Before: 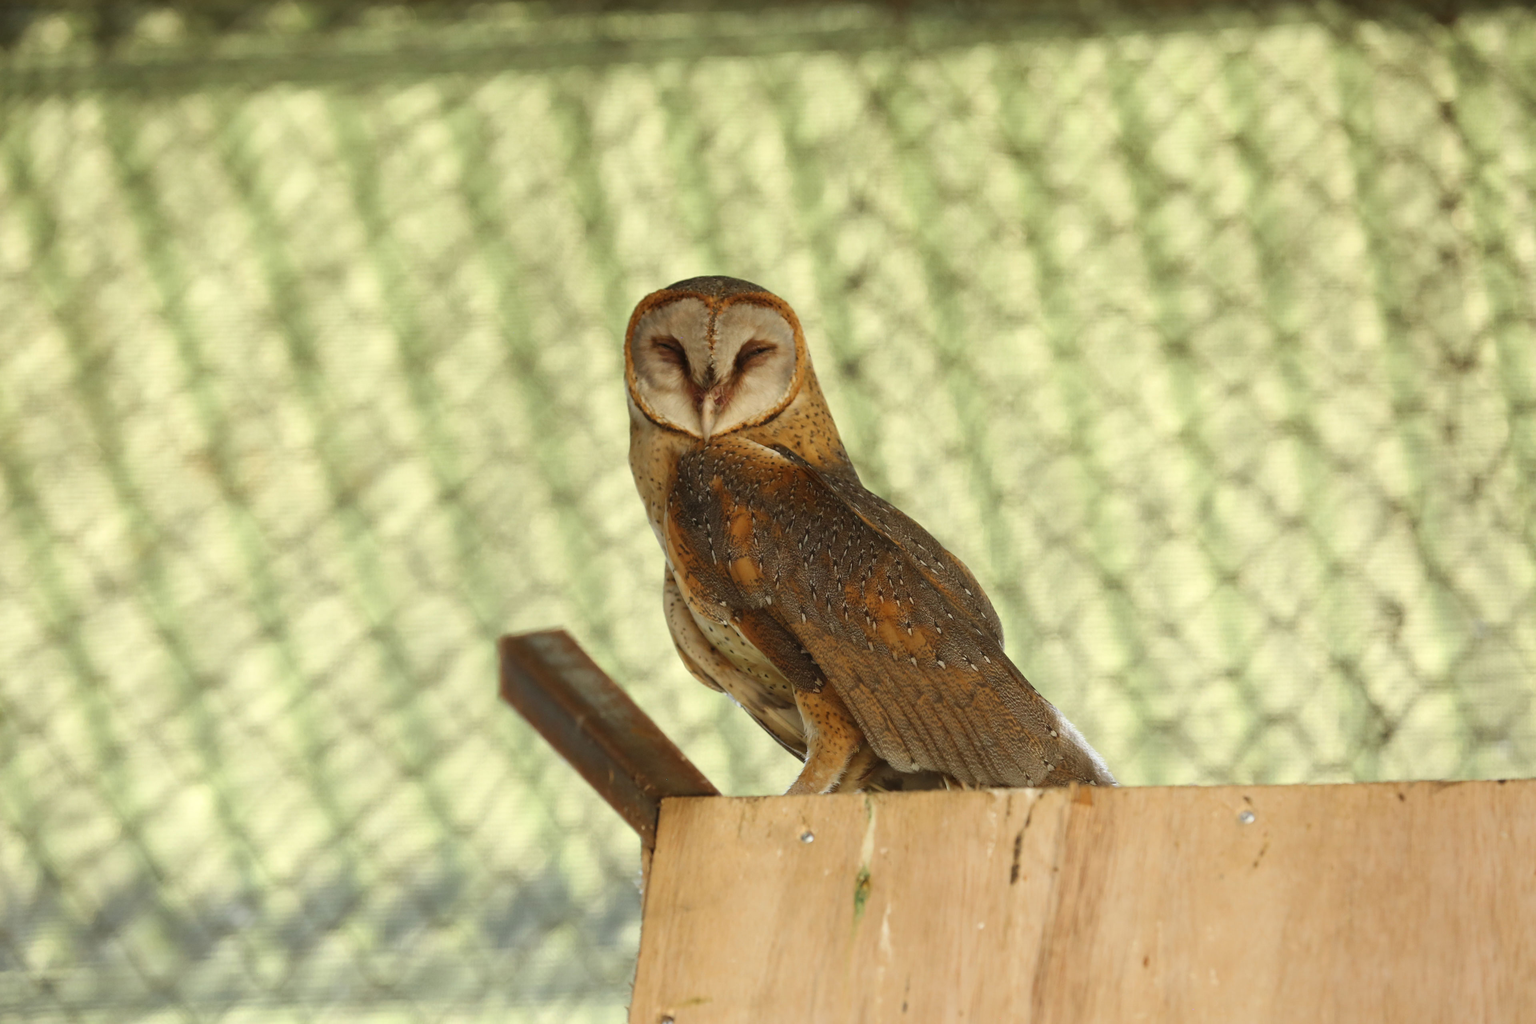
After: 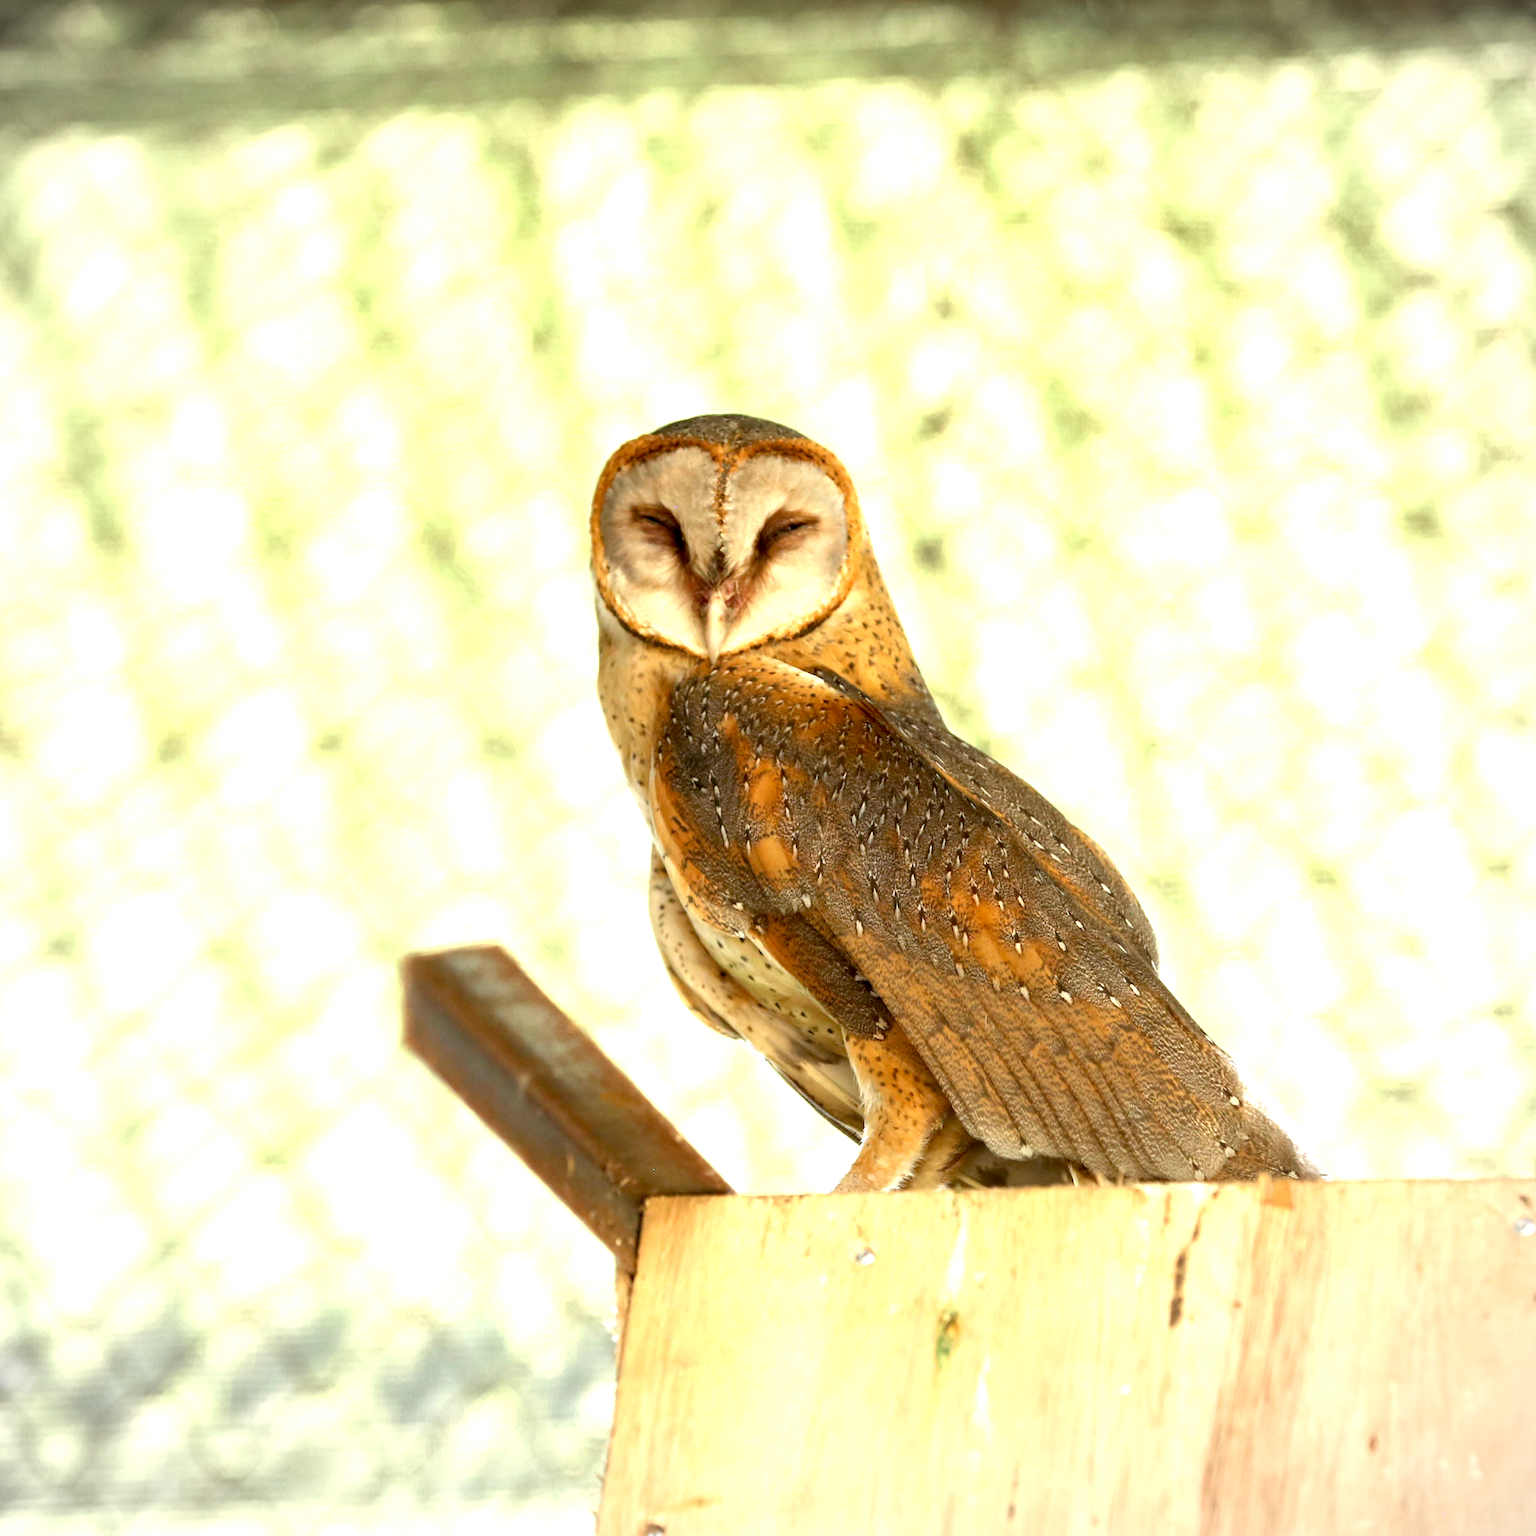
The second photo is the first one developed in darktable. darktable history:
vignetting: fall-off radius 70%, automatic ratio true
exposure: black level correction 0.009, exposure 1.425 EV, compensate highlight preservation false
crop and rotate: left 15.055%, right 18.278%
